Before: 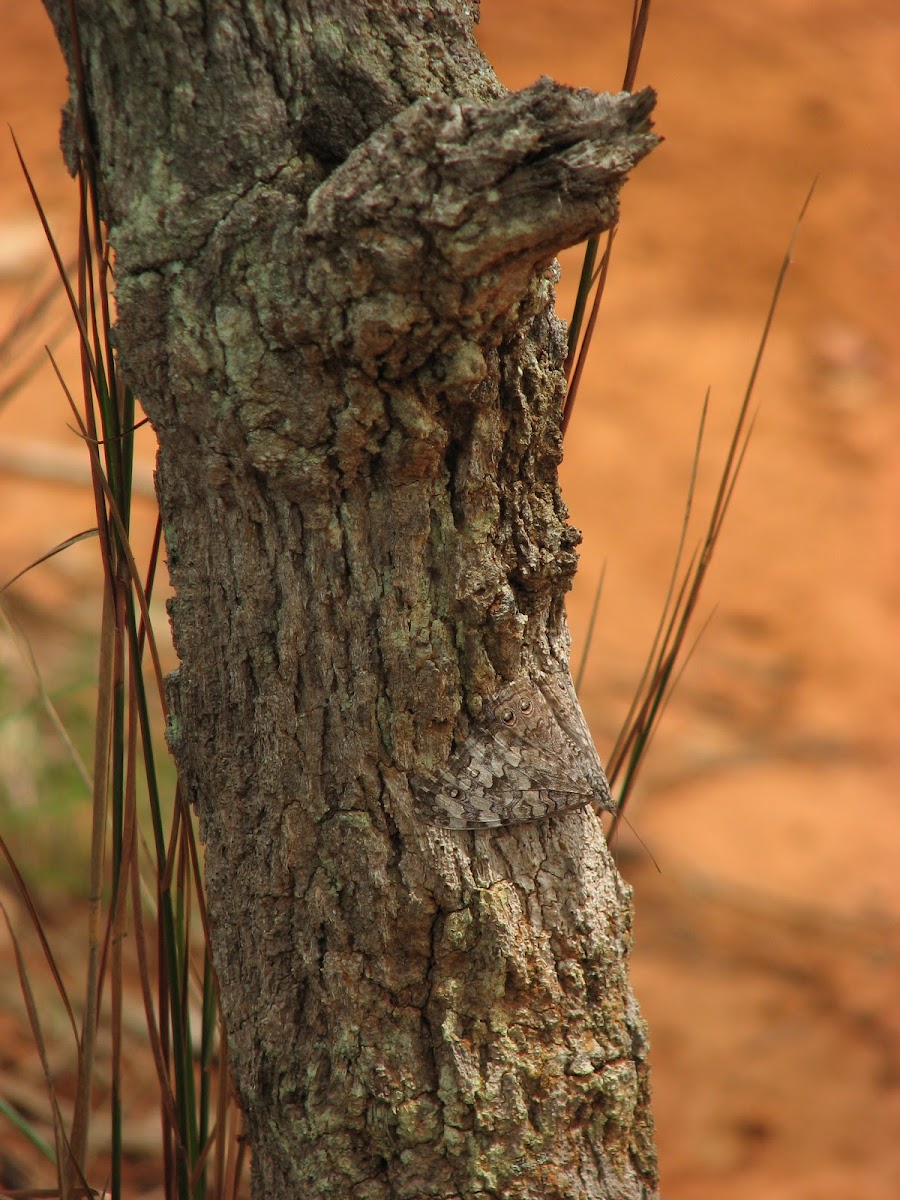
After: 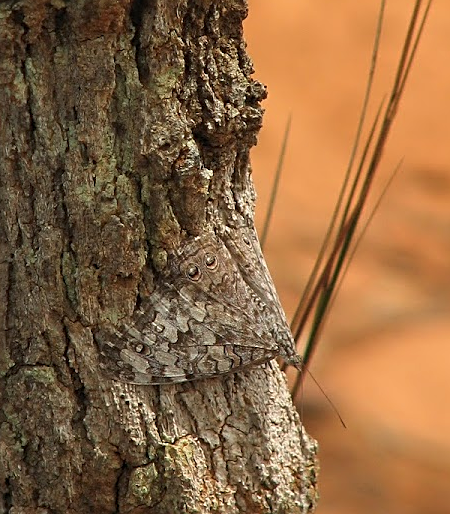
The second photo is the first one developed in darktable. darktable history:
shadows and highlights: shadows -8.83, white point adjustment 1.6, highlights 10.1
sharpen: amount 0.495
crop: left 35.083%, top 37.099%, right 14.601%, bottom 19.996%
